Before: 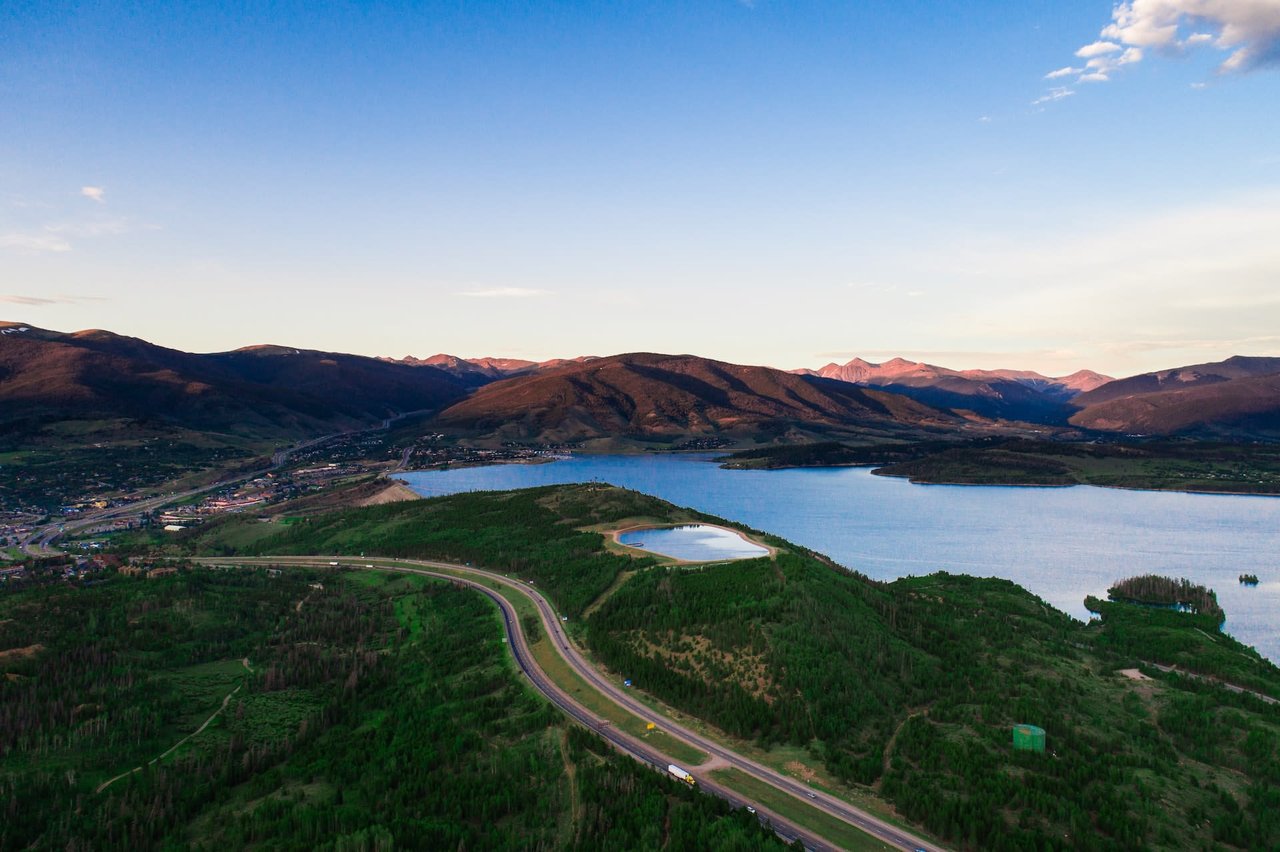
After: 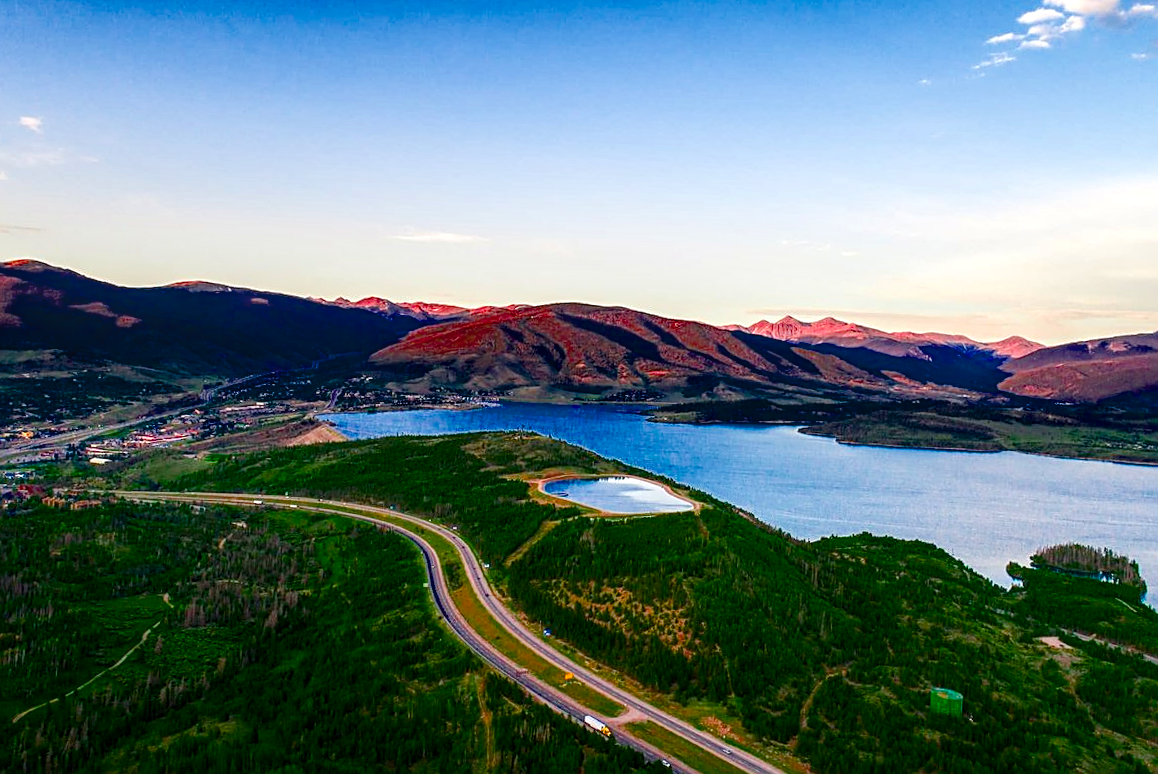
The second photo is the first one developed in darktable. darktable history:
color balance rgb: perceptual saturation grading › global saturation 34.654%, perceptual saturation grading › highlights -25.244%, perceptual saturation grading › shadows 50.188%, perceptual brilliance grading › mid-tones 9.343%, perceptual brilliance grading › shadows 15.141%, global vibrance 0.804%, saturation formula JzAzBz (2021)
color zones: curves: ch1 [(0.24, 0.629) (0.75, 0.5)]; ch2 [(0.255, 0.454) (0.745, 0.491)]
local contrast: detail 130%
exposure: exposure 0.174 EV, compensate highlight preservation false
crop and rotate: angle -2.1°, left 3.163%, top 3.594%, right 1.401%, bottom 0.525%
sharpen: on, module defaults
